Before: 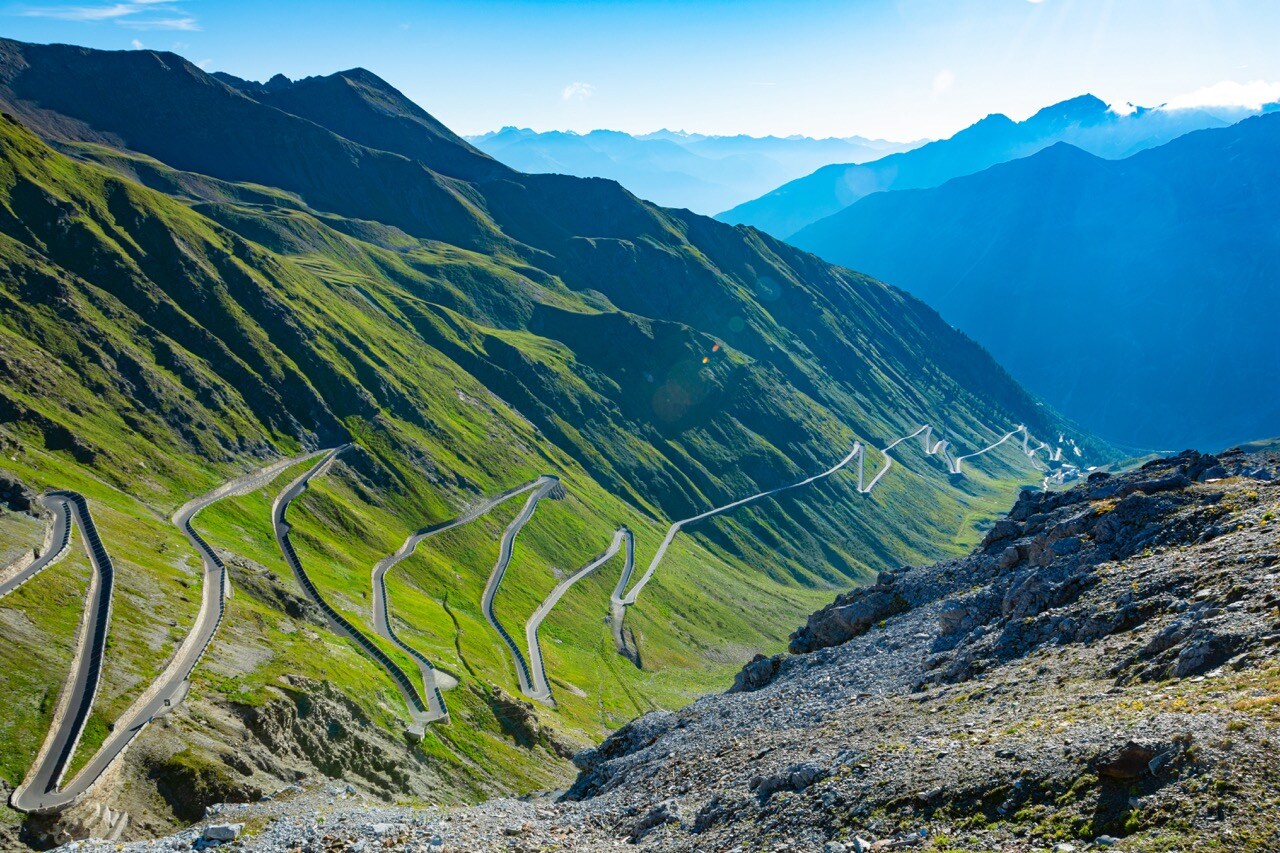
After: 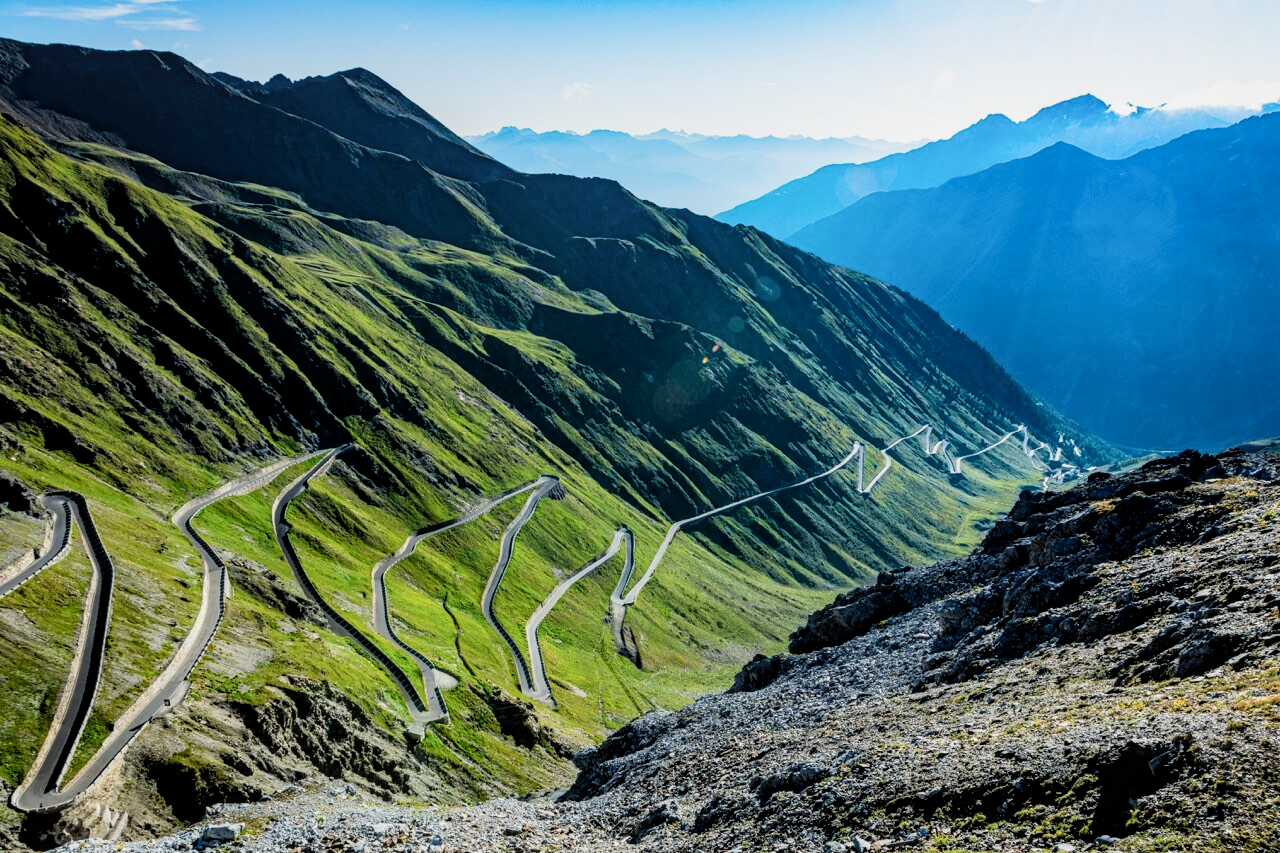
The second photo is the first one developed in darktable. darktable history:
local contrast: on, module defaults
filmic rgb: black relative exposure -5.01 EV, white relative exposure 3.51 EV, hardness 3.18, contrast 1.496, highlights saturation mix -49.89%
